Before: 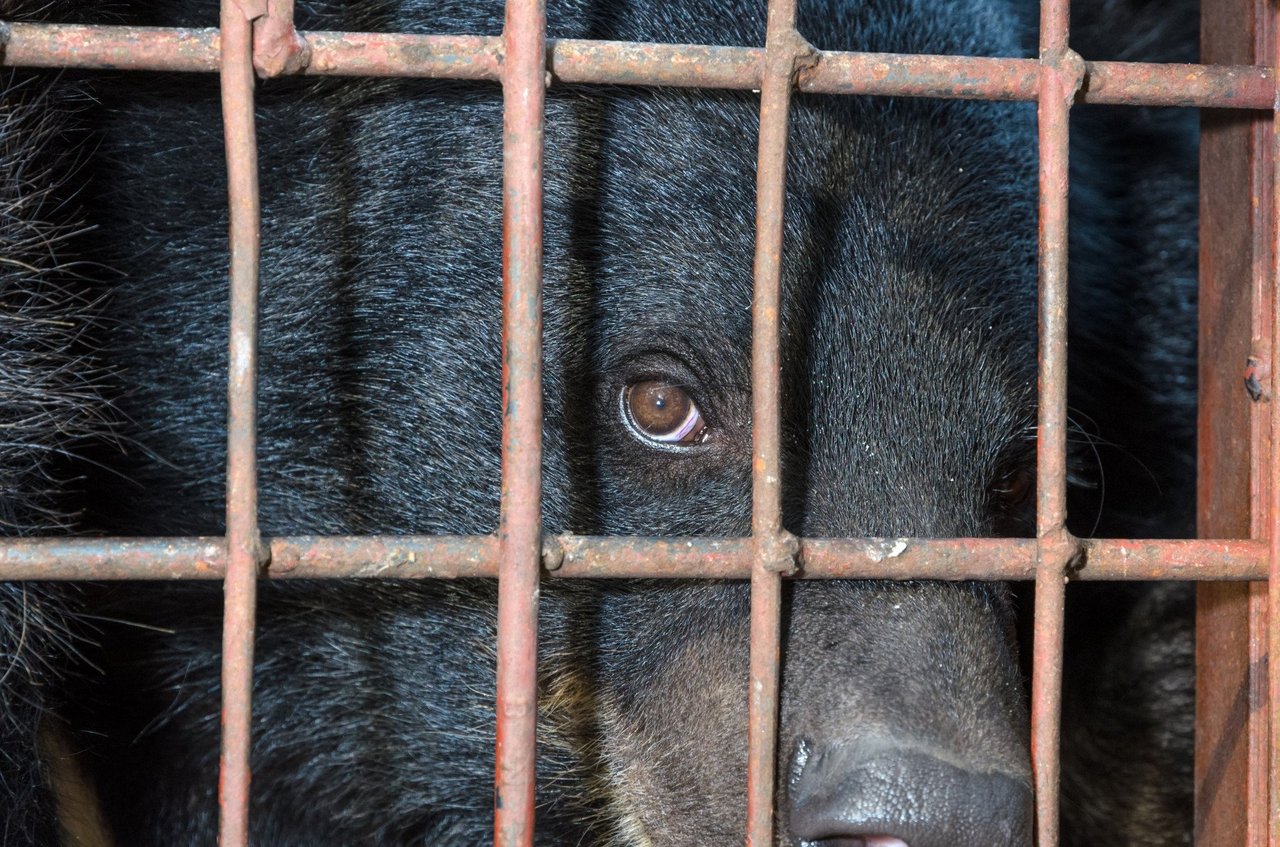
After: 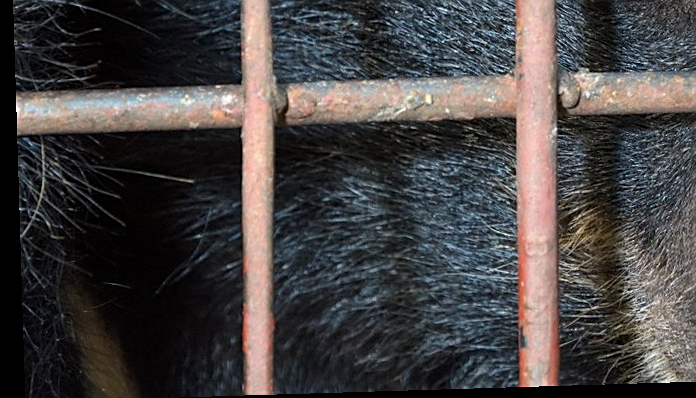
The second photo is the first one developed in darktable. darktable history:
sharpen: on, module defaults
crop and rotate: top 54.778%, right 46.61%, bottom 0.159%
vignetting: fall-off start 100%, brightness -0.282, width/height ratio 1.31
rotate and perspective: rotation -1.75°, automatic cropping off
